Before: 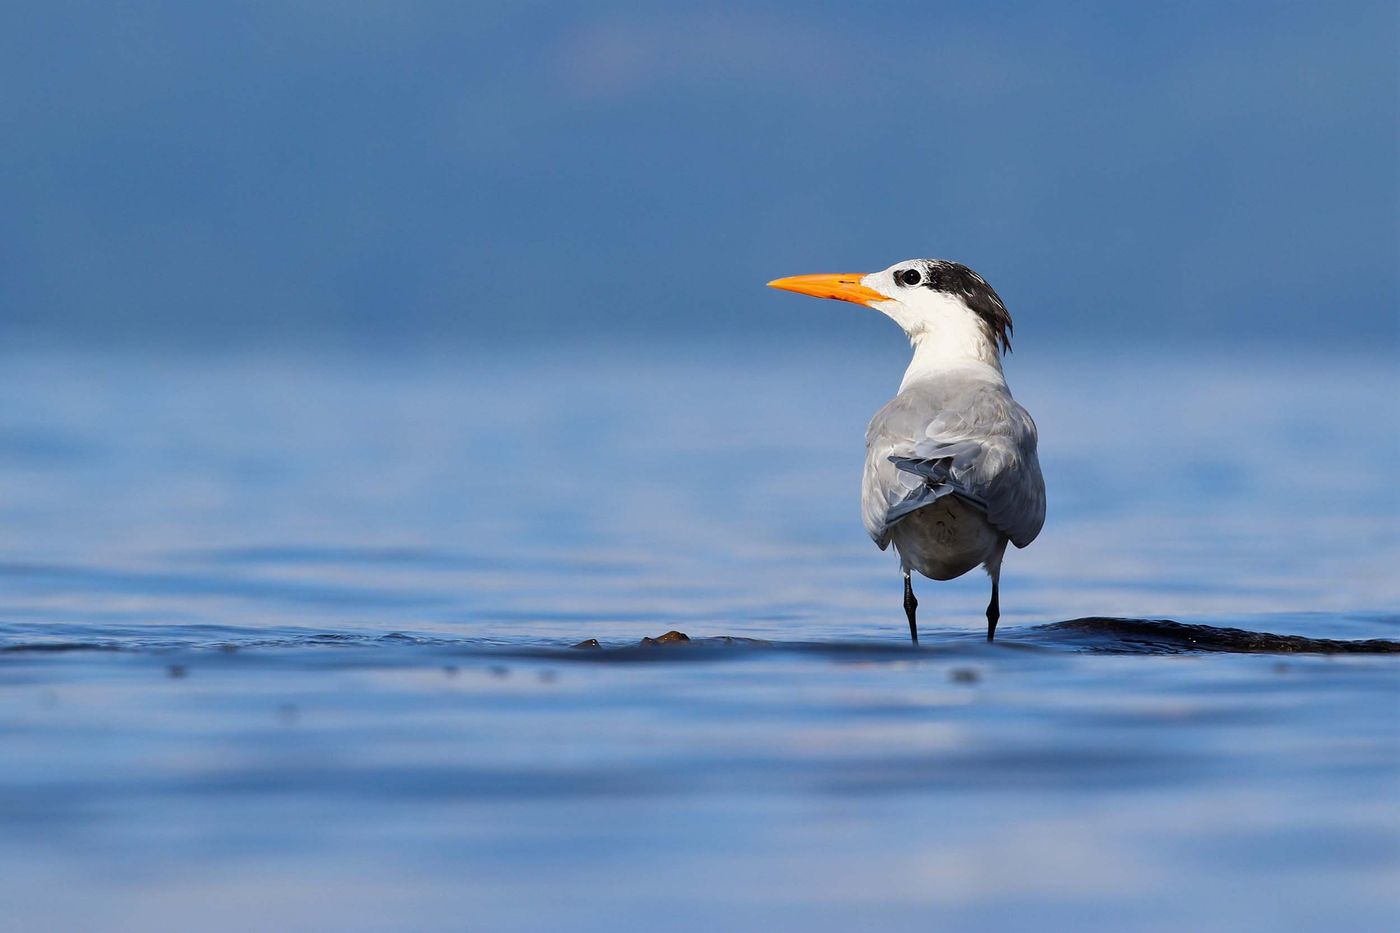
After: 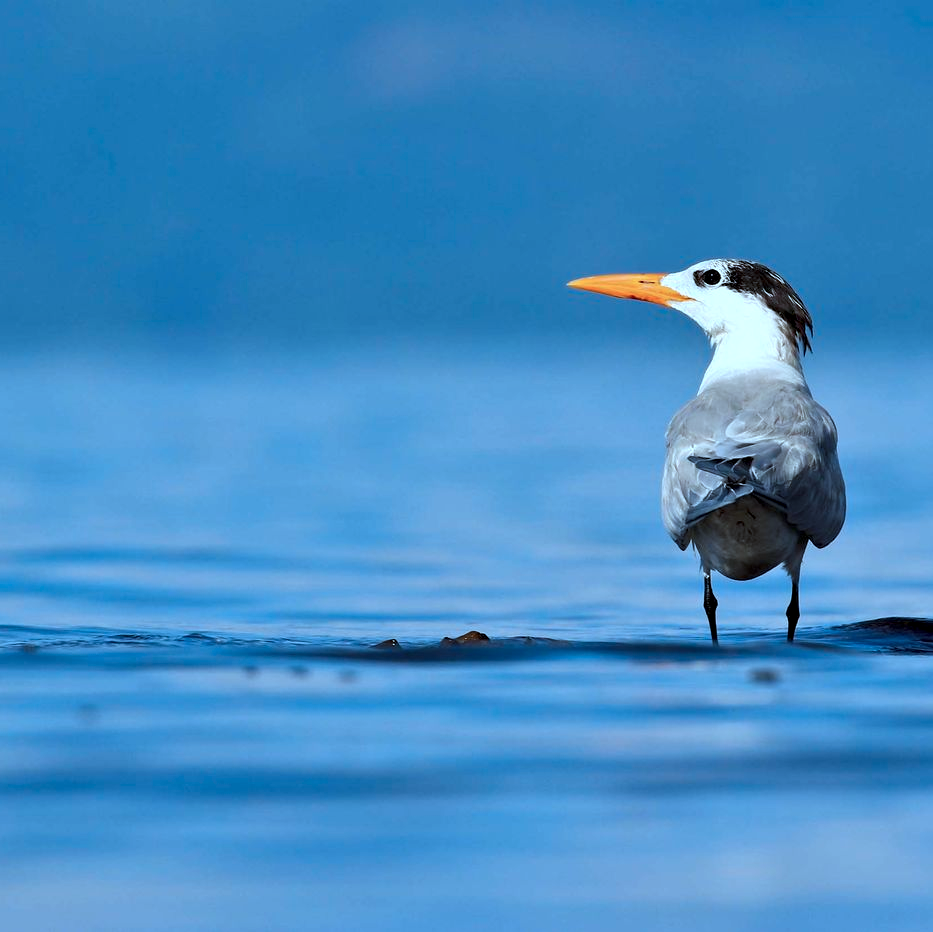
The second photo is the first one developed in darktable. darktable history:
crop and rotate: left 14.371%, right 18.935%
color correction: highlights a* -9.71, highlights b* -21.98
contrast equalizer: octaves 7, y [[0.524, 0.538, 0.547, 0.548, 0.538, 0.524], [0.5 ×6], [0.5 ×6], [0 ×6], [0 ×6]]
